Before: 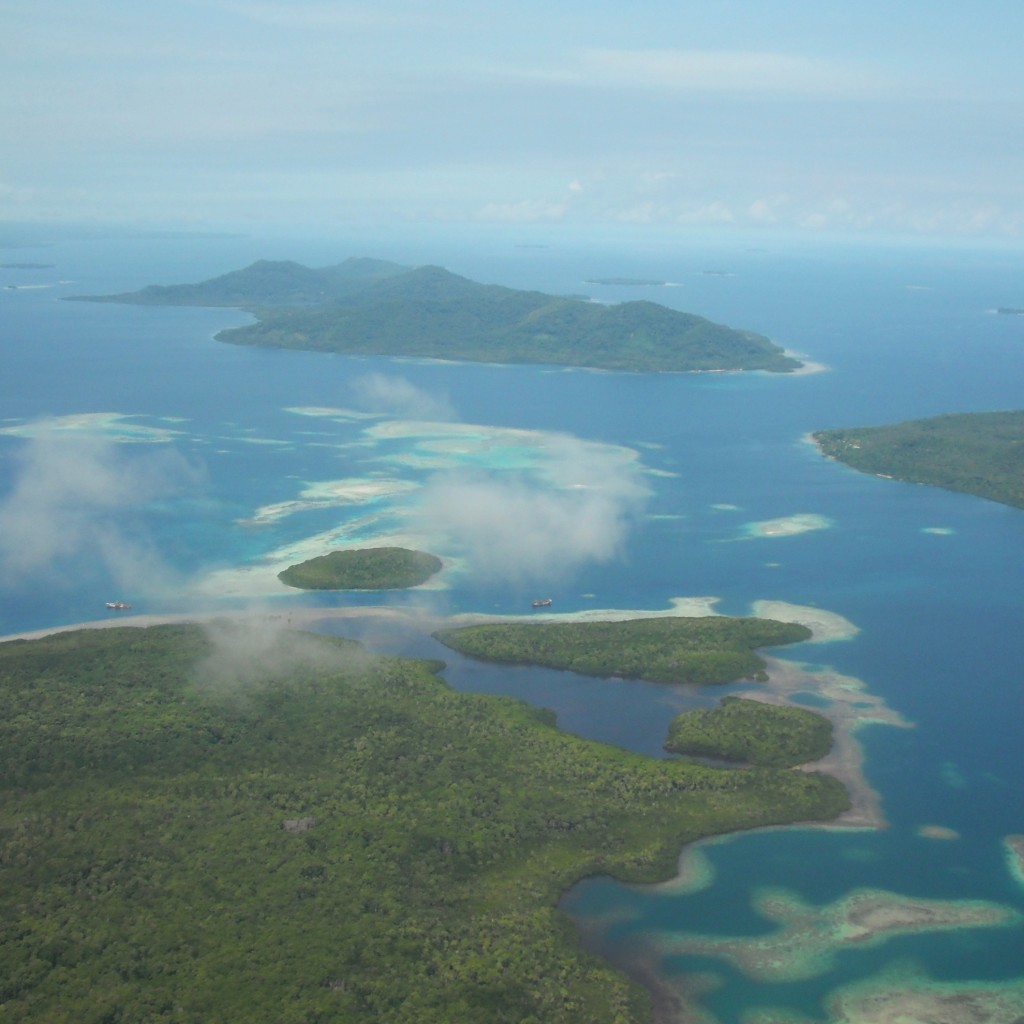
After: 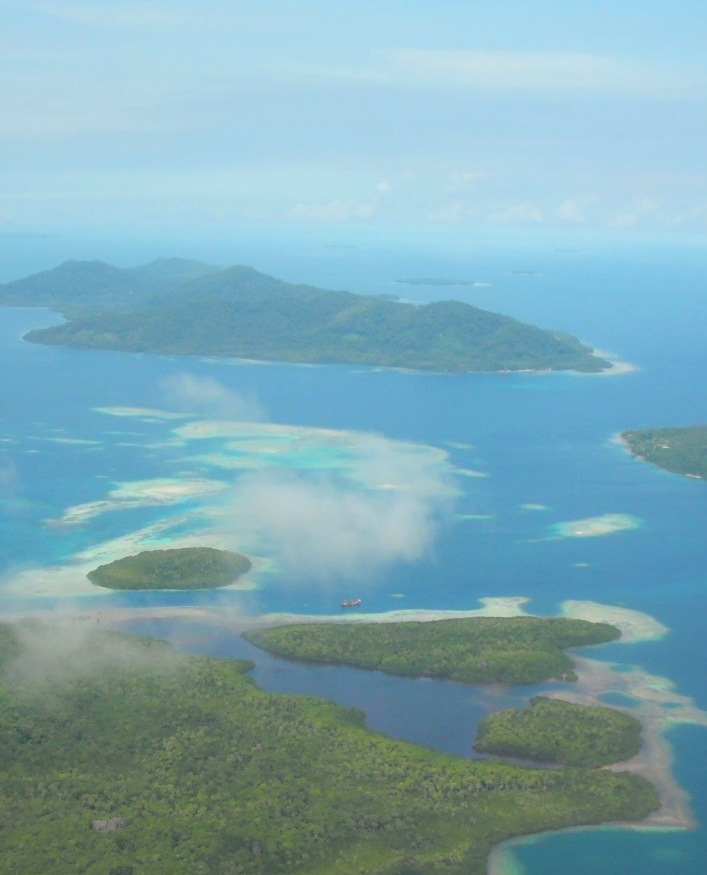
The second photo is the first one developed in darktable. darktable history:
contrast brightness saturation: brightness 0.092, saturation 0.195
crop: left 18.664%, right 12.264%, bottom 14.48%
